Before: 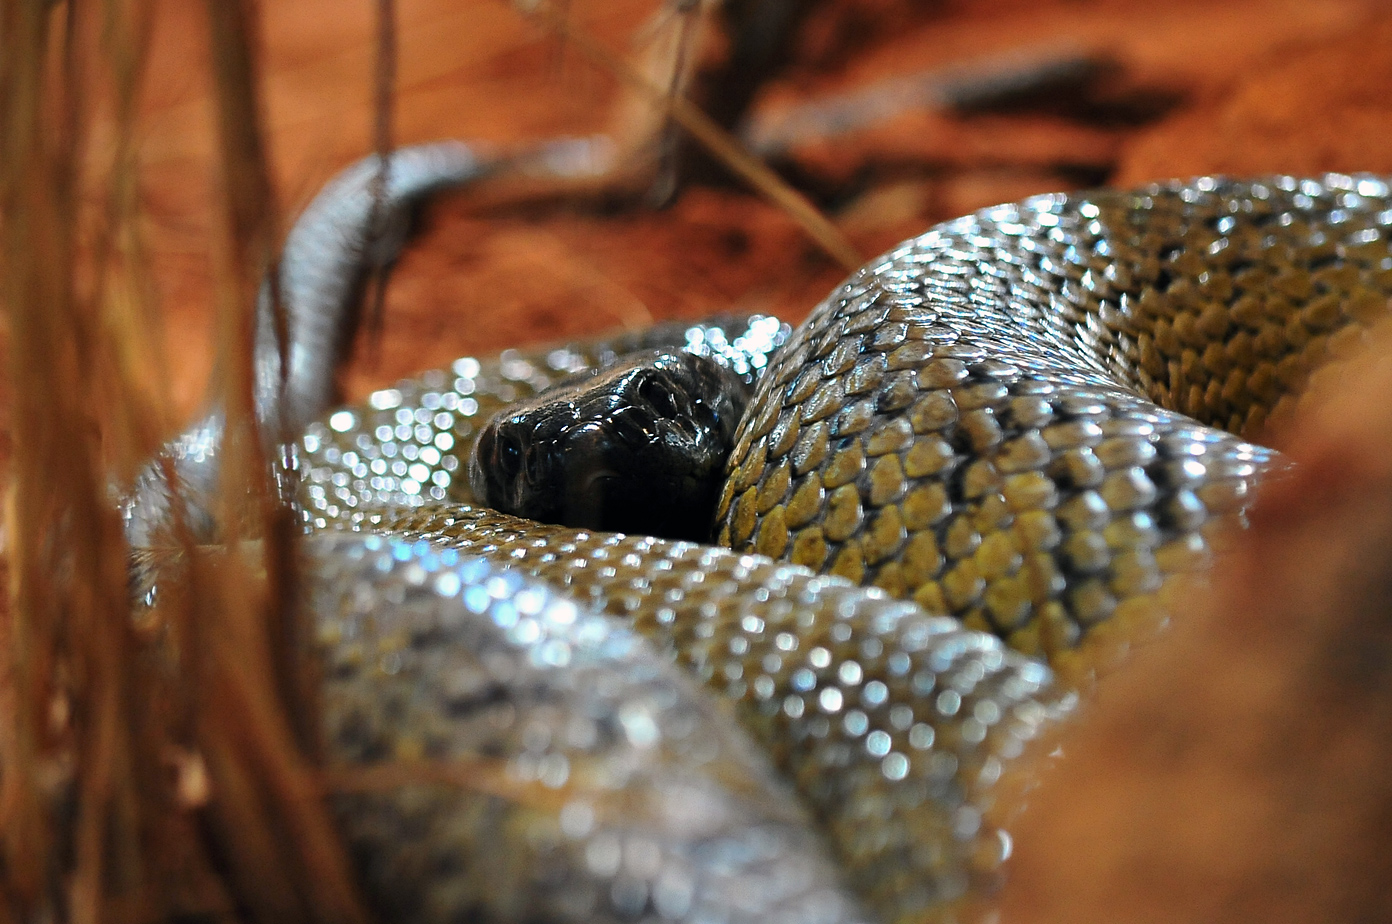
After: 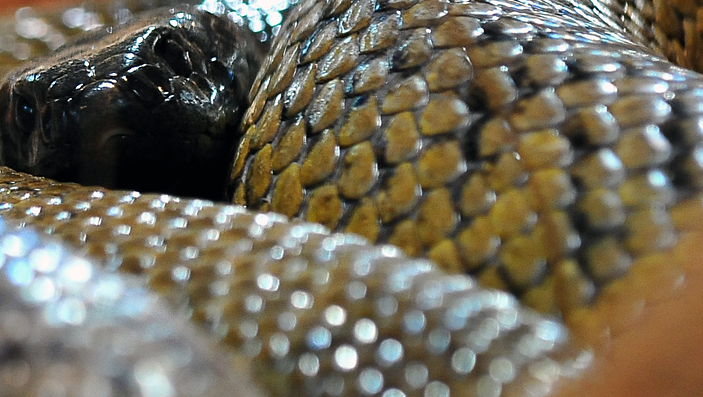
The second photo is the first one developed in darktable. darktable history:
crop: left 34.877%, top 37.021%, right 14.55%, bottom 19.962%
